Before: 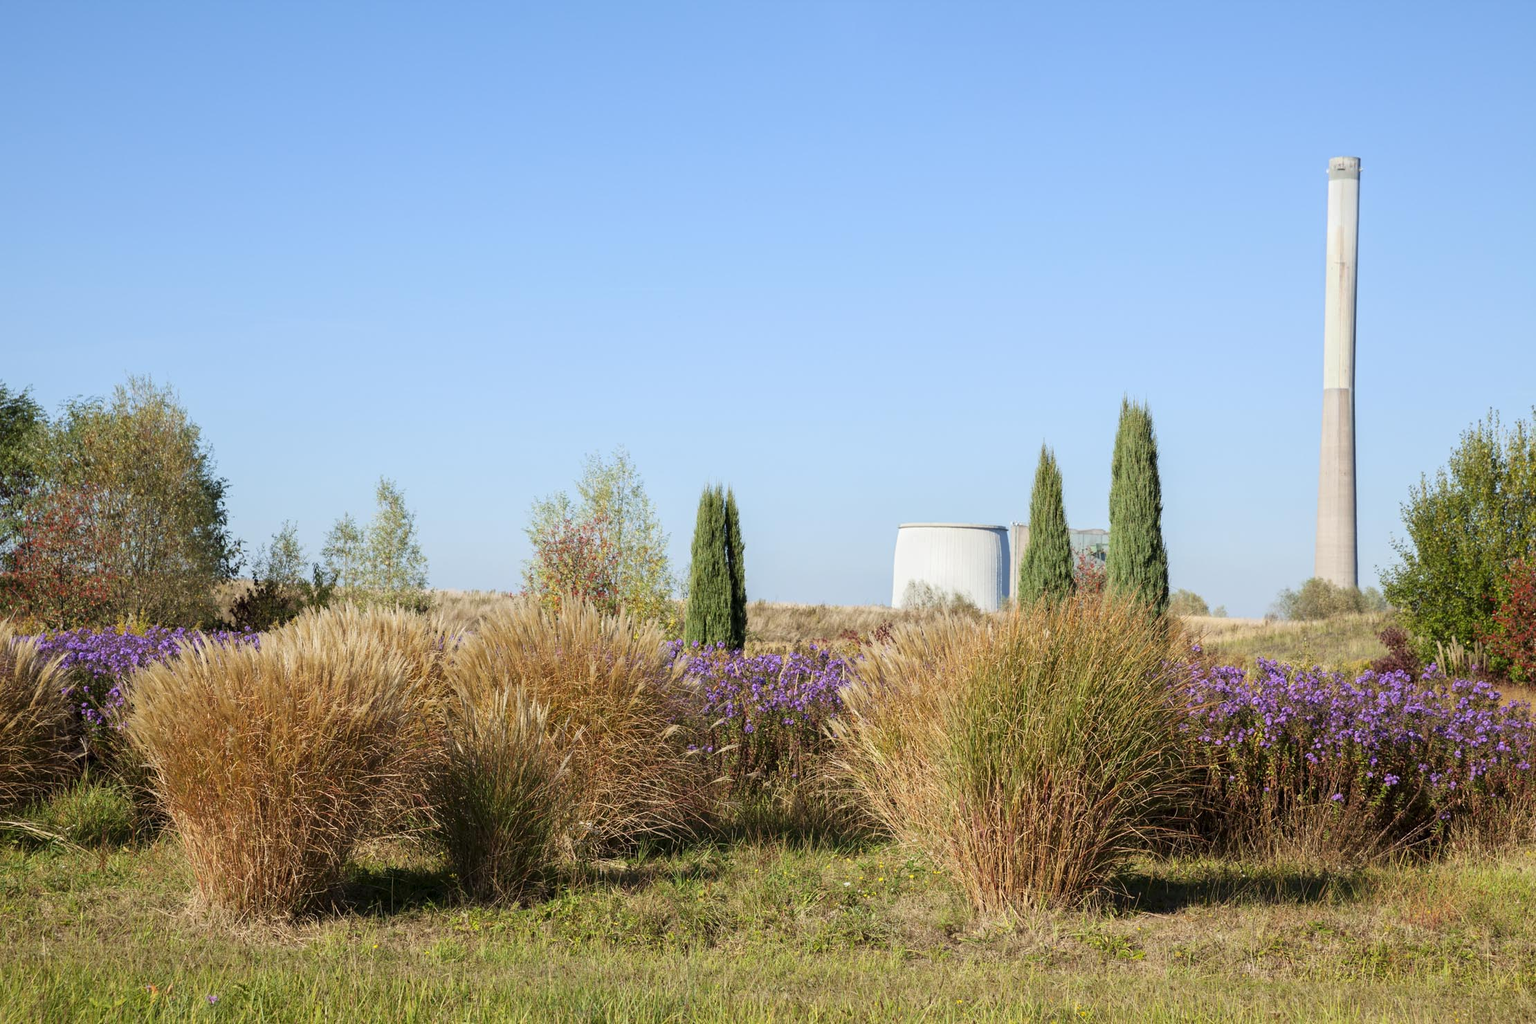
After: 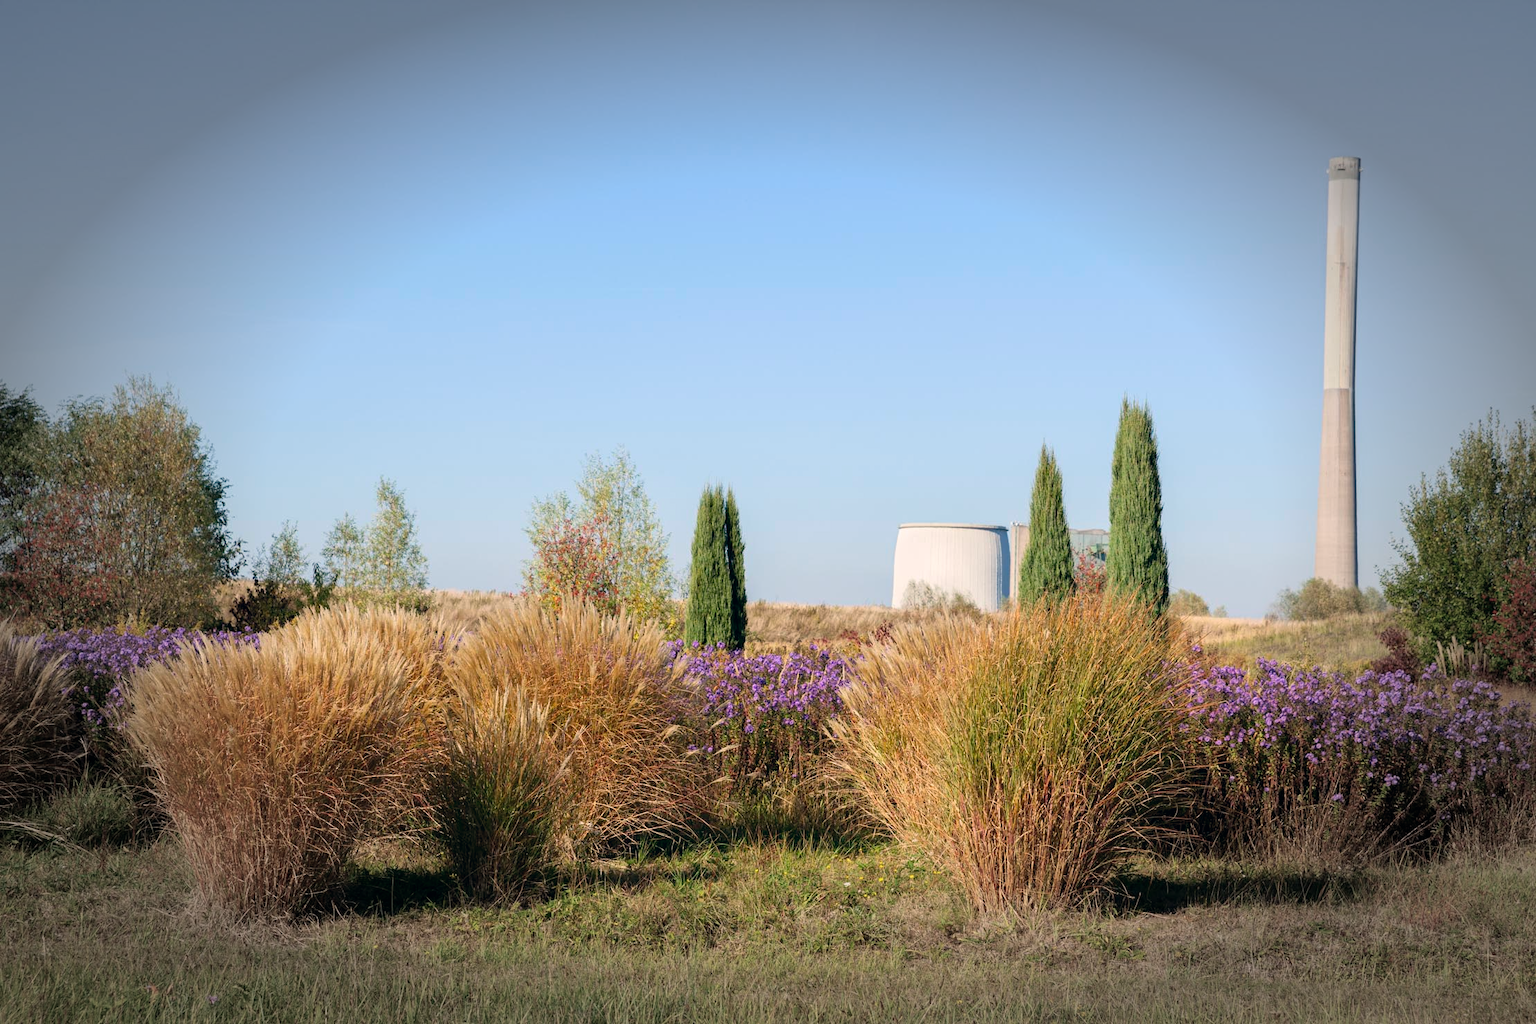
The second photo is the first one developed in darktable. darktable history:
color correction: highlights a* 5.41, highlights b* 5.29, shadows a* -4.26, shadows b* -5.21
vignetting: fall-off start 65.84%, fall-off radius 39.62%, brightness -0.575, automatic ratio true, width/height ratio 0.668
